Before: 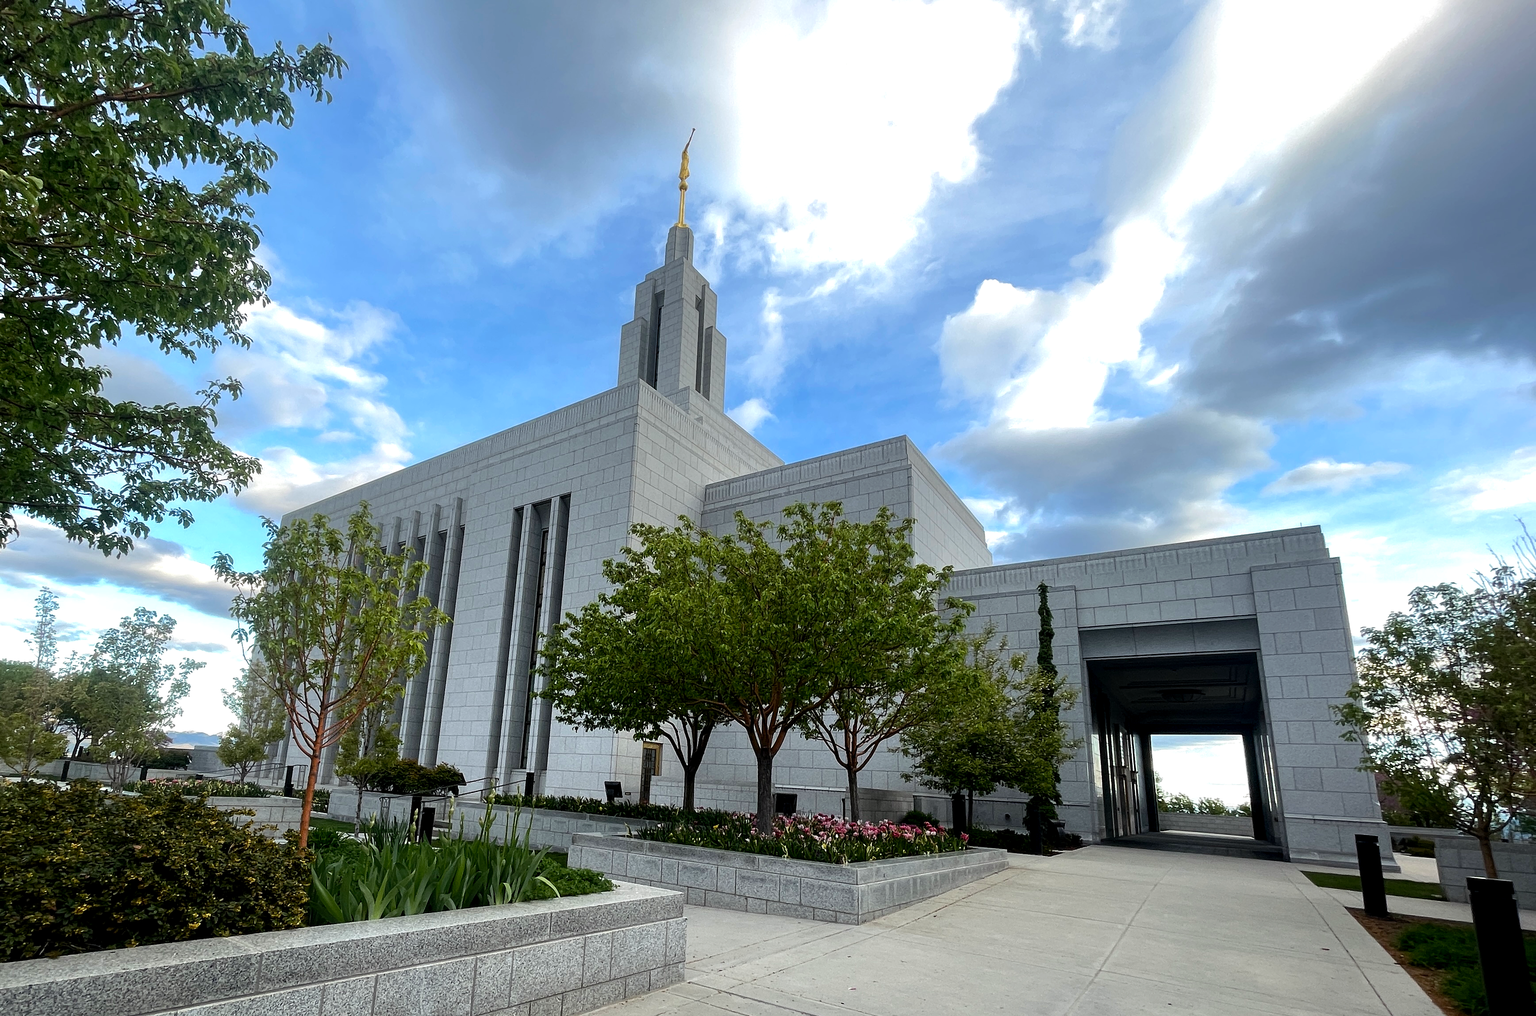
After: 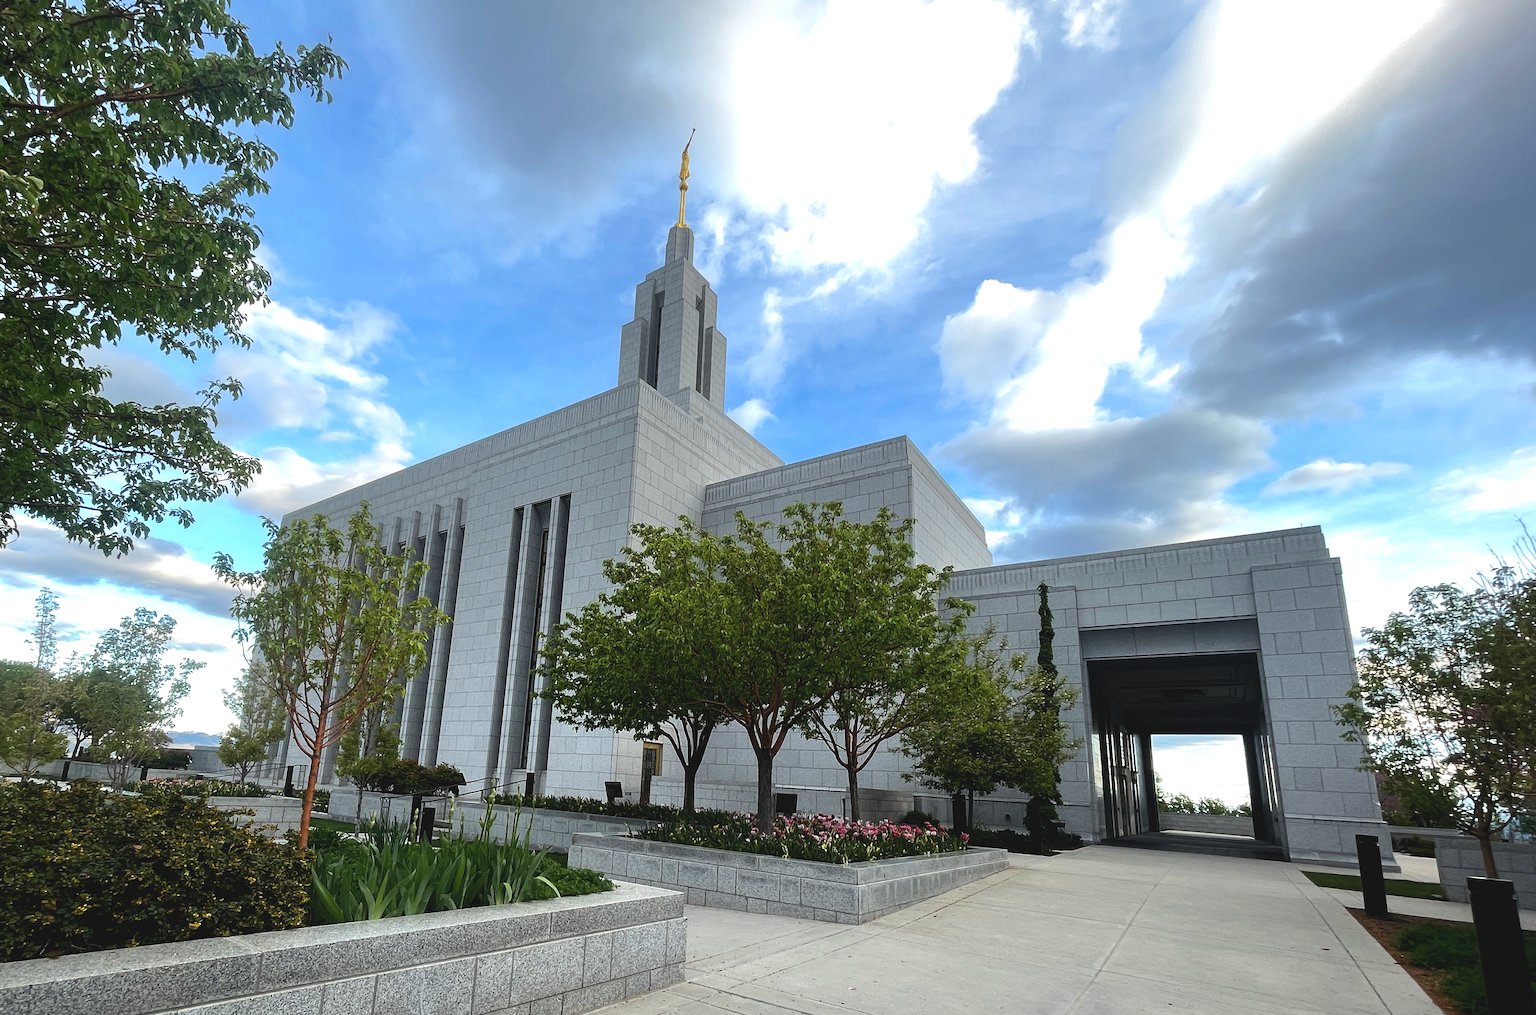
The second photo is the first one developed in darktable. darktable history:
exposure: black level correction -0.008, exposure 0.069 EV, compensate highlight preservation false
